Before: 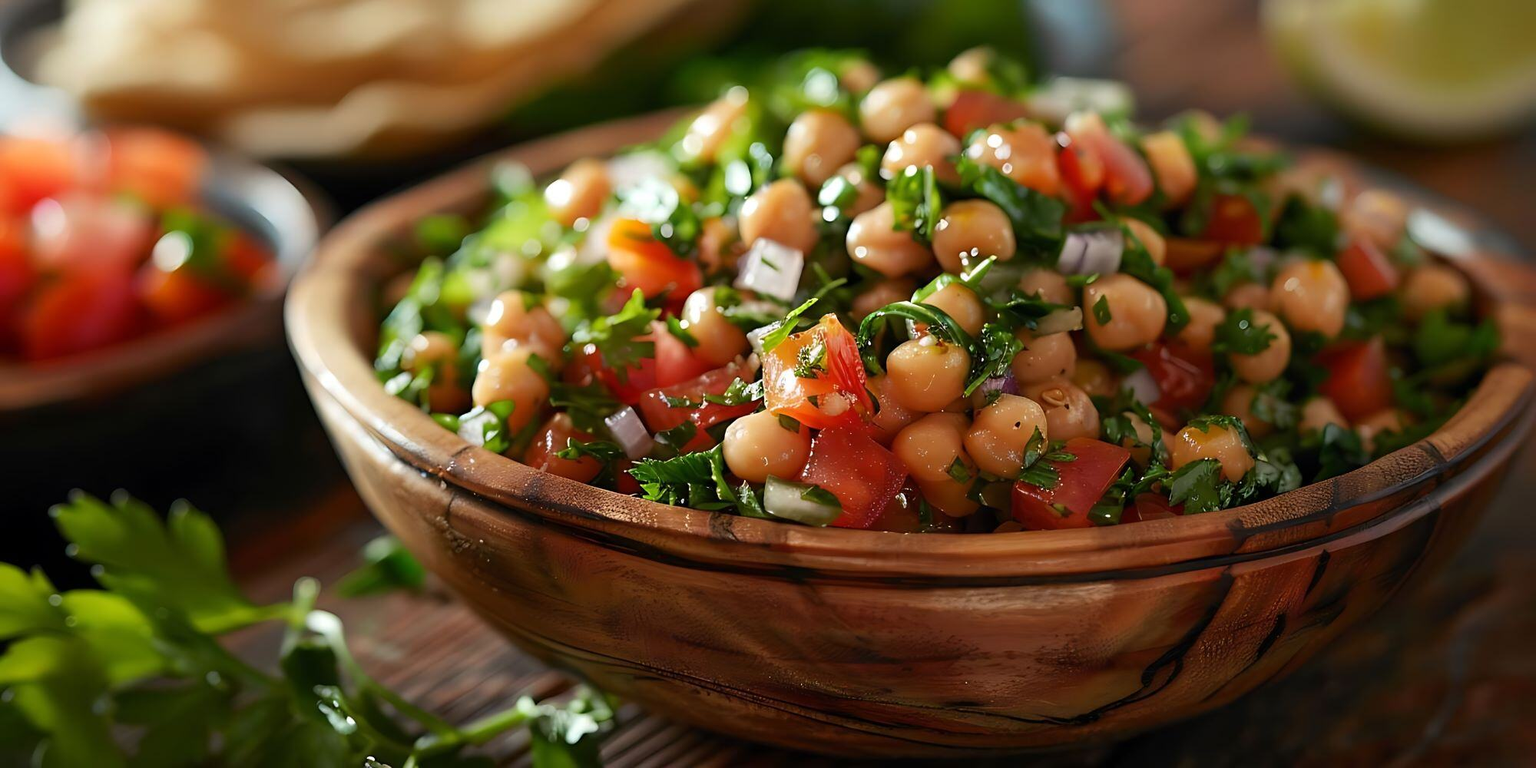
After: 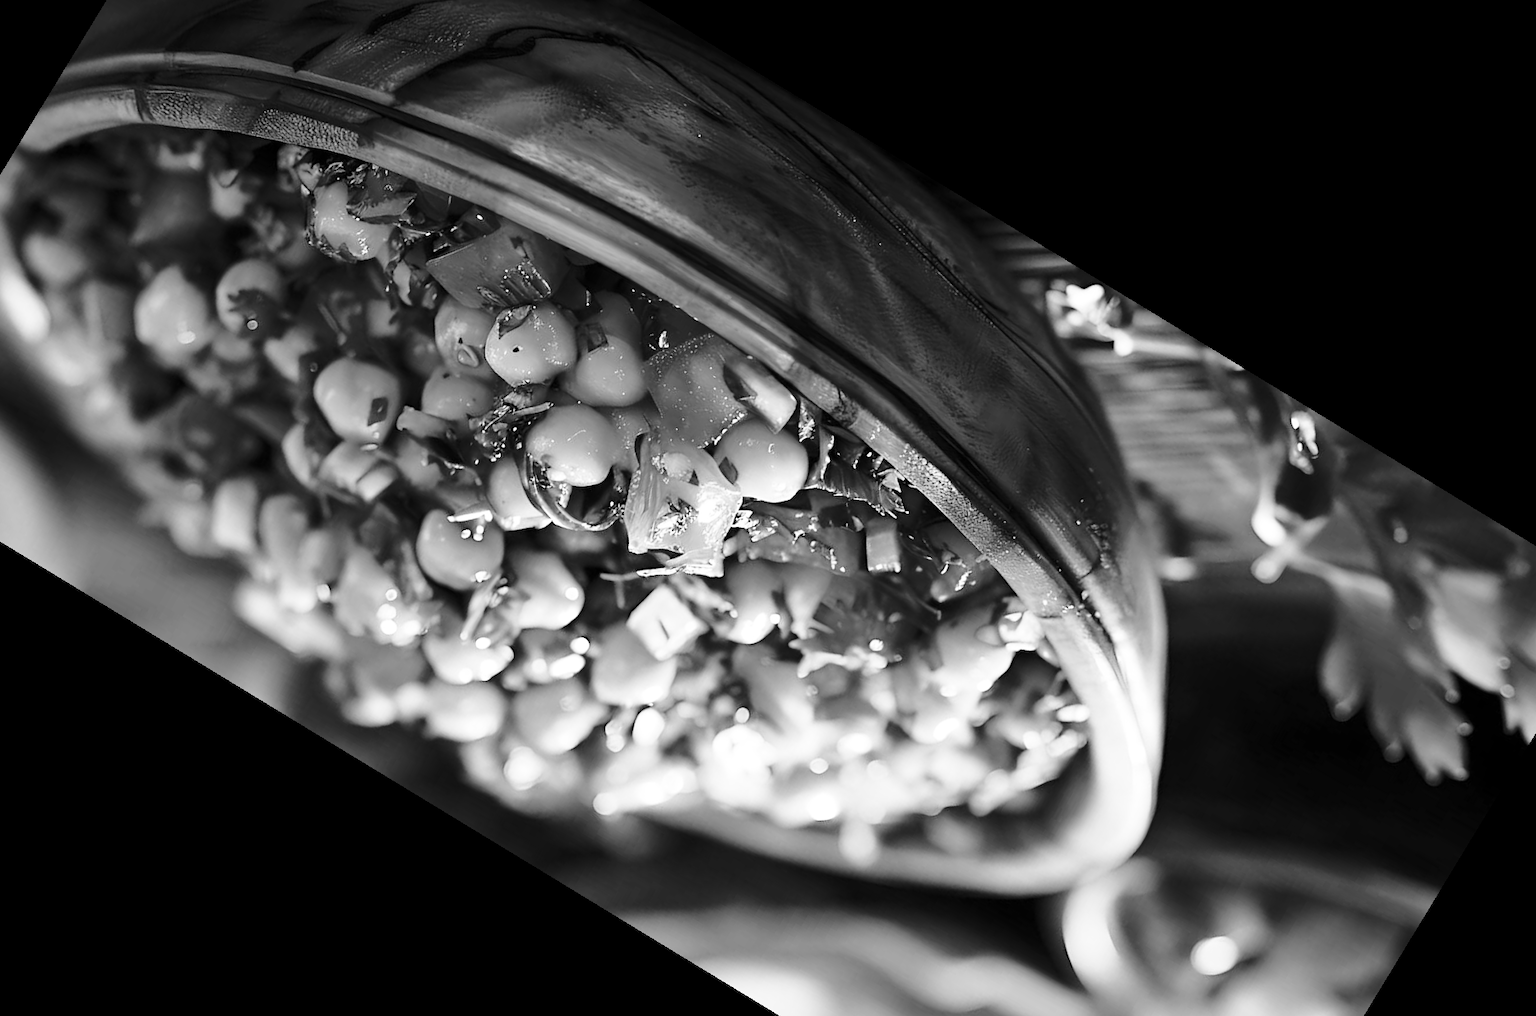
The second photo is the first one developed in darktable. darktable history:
rotate and perspective: rotation -2°, crop left 0.022, crop right 0.978, crop top 0.049, crop bottom 0.951
crop and rotate: angle 148.68°, left 9.111%, top 15.603%, right 4.588%, bottom 17.041%
base curve: curves: ch0 [(0, 0) (0.032, 0.037) (0.105, 0.228) (0.435, 0.76) (0.856, 0.983) (1, 1)]
color zones: curves: ch1 [(0, -0.014) (0.143, -0.013) (0.286, -0.013) (0.429, -0.016) (0.571, -0.019) (0.714, -0.015) (0.857, 0.002) (1, -0.014)]
